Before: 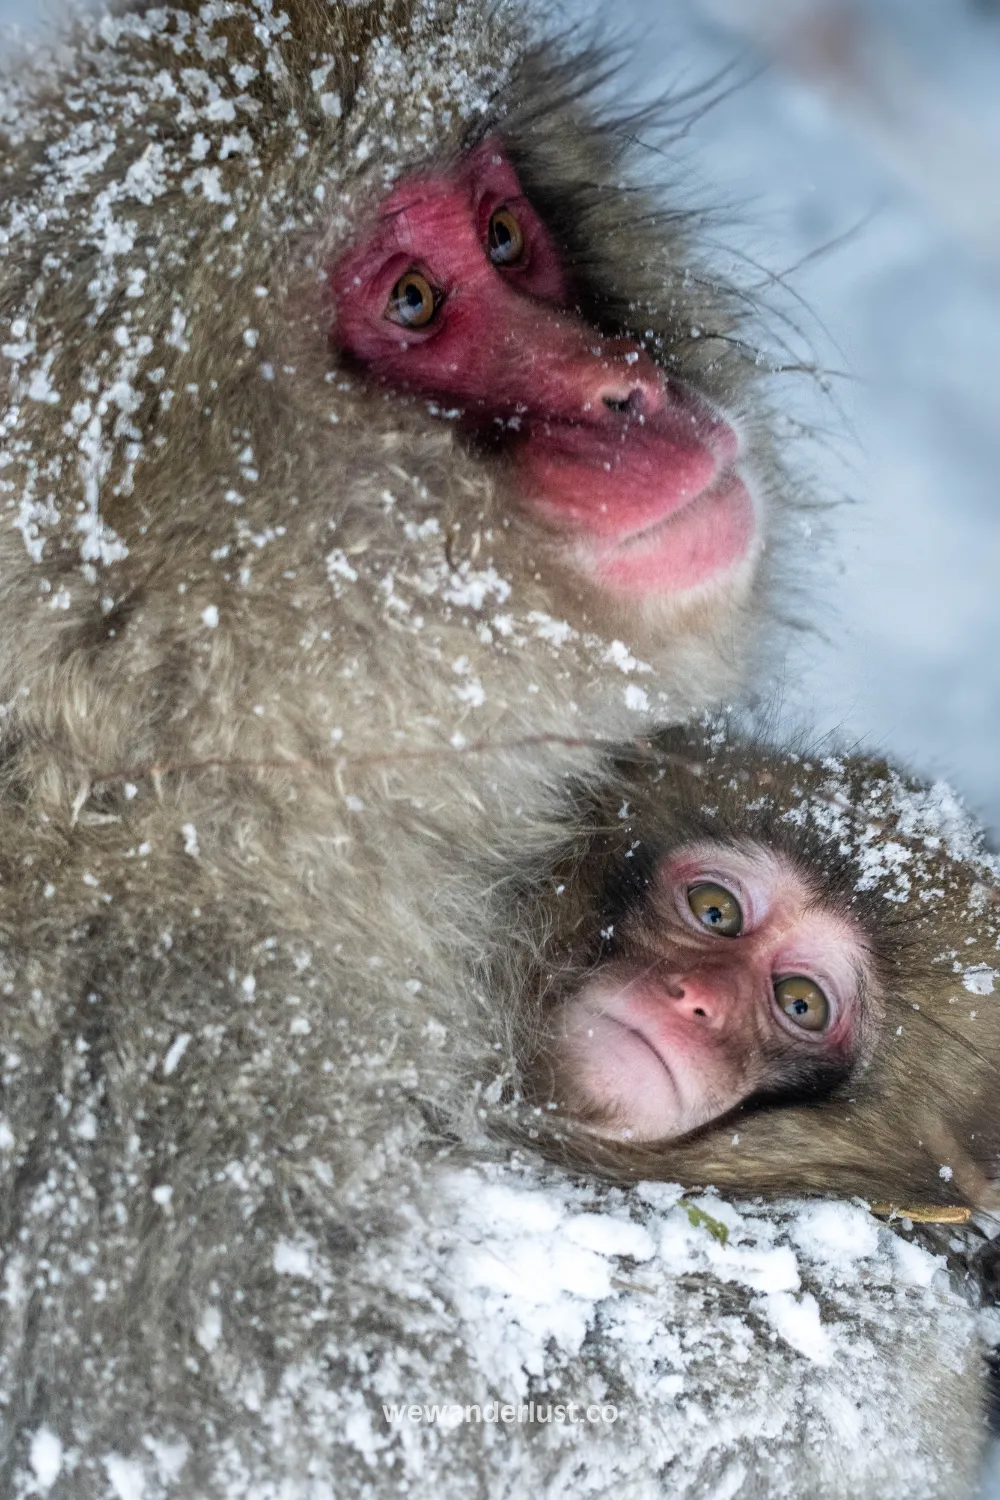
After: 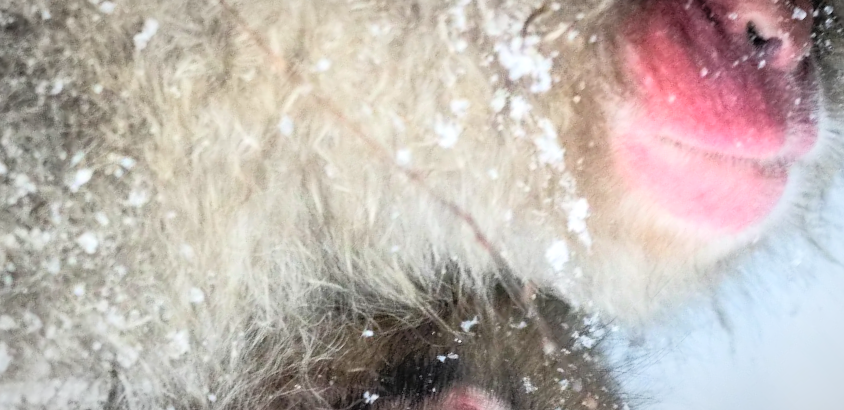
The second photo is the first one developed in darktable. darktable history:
exposure: black level correction 0, exposure 0.499 EV, compensate highlight preservation false
vignetting: fall-off start 81.35%, fall-off radius 62.52%, brightness -0.263, automatic ratio true, width/height ratio 1.419
tone curve: curves: ch0 [(0, 0.005) (0.103, 0.097) (0.18, 0.22) (0.4, 0.485) (0.5, 0.612) (0.668, 0.787) (0.823, 0.894) (1, 0.971)]; ch1 [(0, 0) (0.172, 0.123) (0.324, 0.253) (0.396, 0.388) (0.478, 0.461) (0.499, 0.498) (0.522, 0.528) (0.609, 0.686) (0.704, 0.818) (1, 1)]; ch2 [(0, 0) (0.411, 0.424) (0.496, 0.501) (0.515, 0.514) (0.555, 0.585) (0.641, 0.69) (1, 1)], color space Lab, linked channels, preserve colors none
crop and rotate: angle -45.8°, top 16.016%, right 0.802%, bottom 11.657%
